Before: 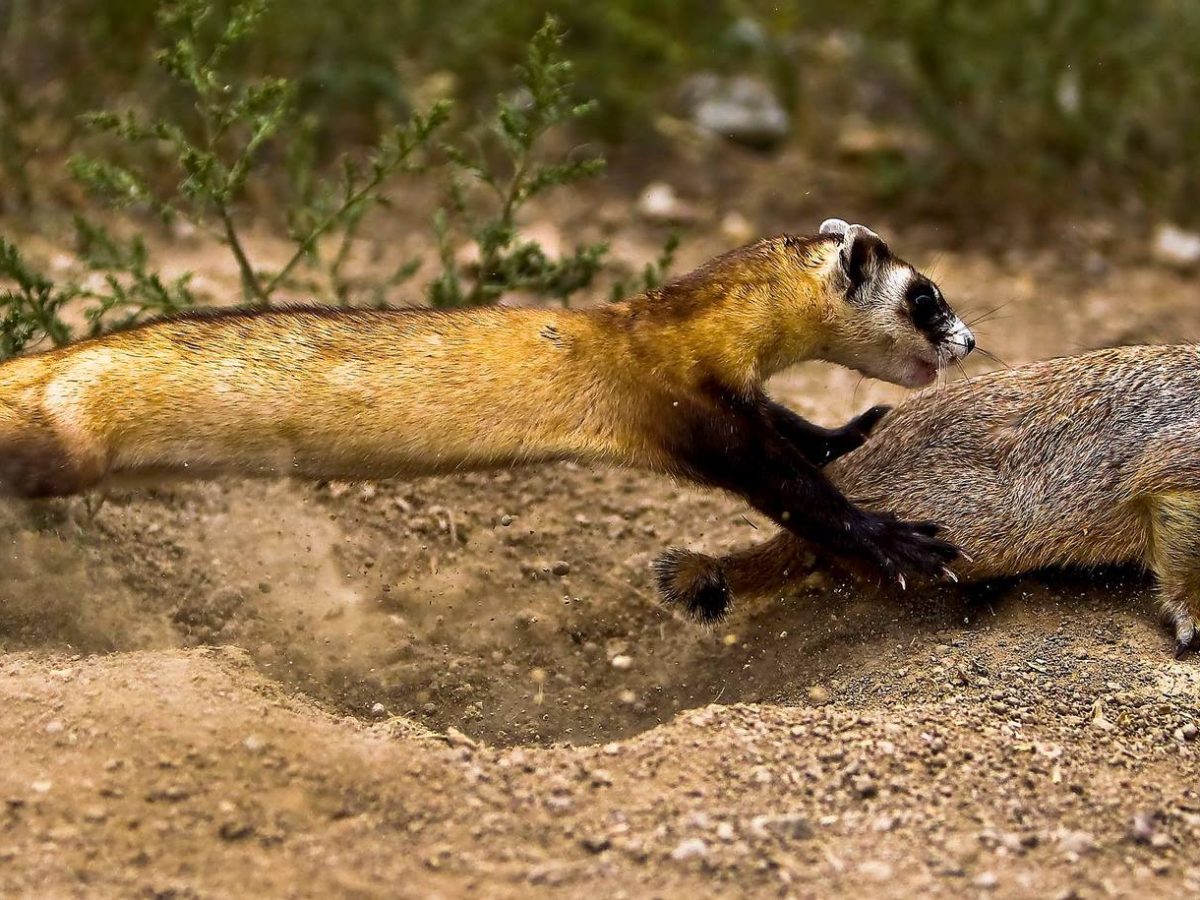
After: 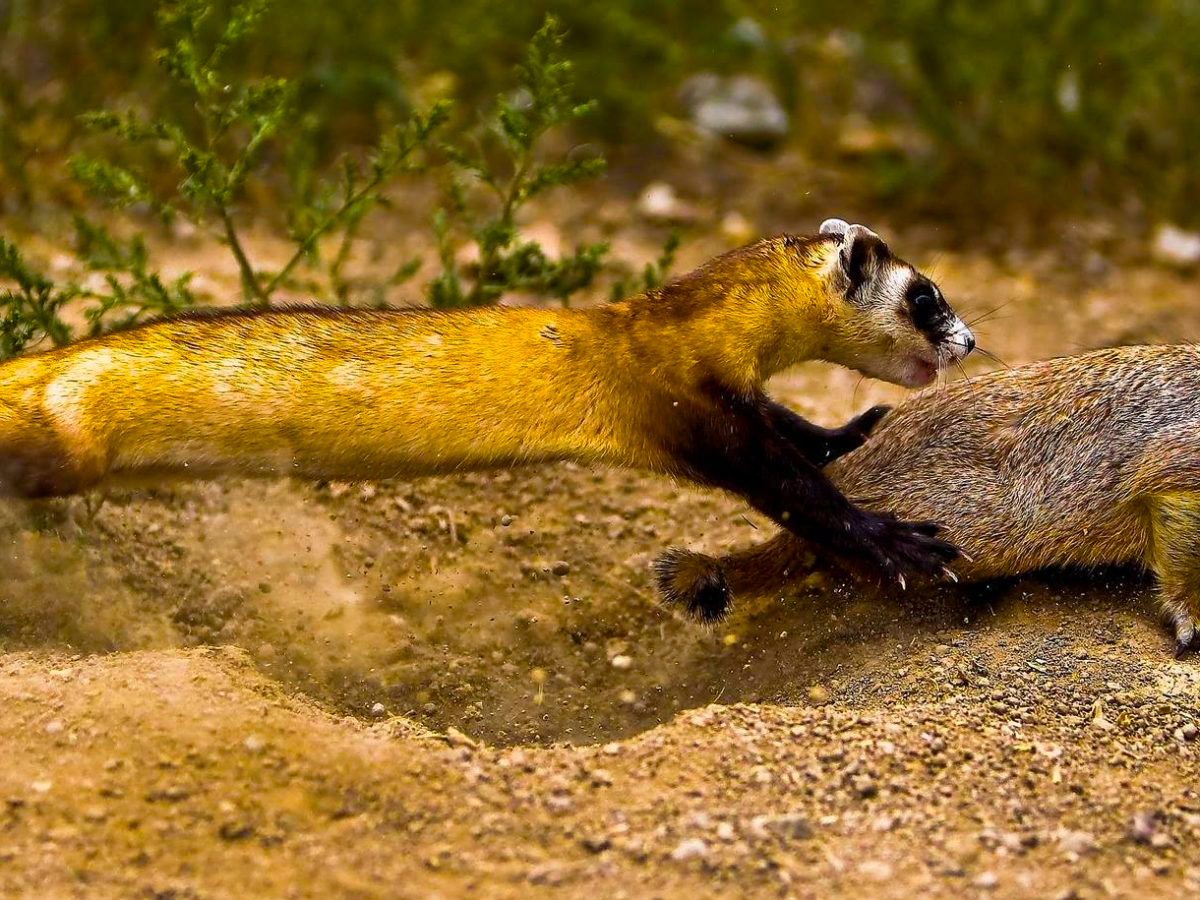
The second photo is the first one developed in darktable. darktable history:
color balance rgb: linear chroma grading › global chroma 15.079%, perceptual saturation grading › global saturation 29.781%
